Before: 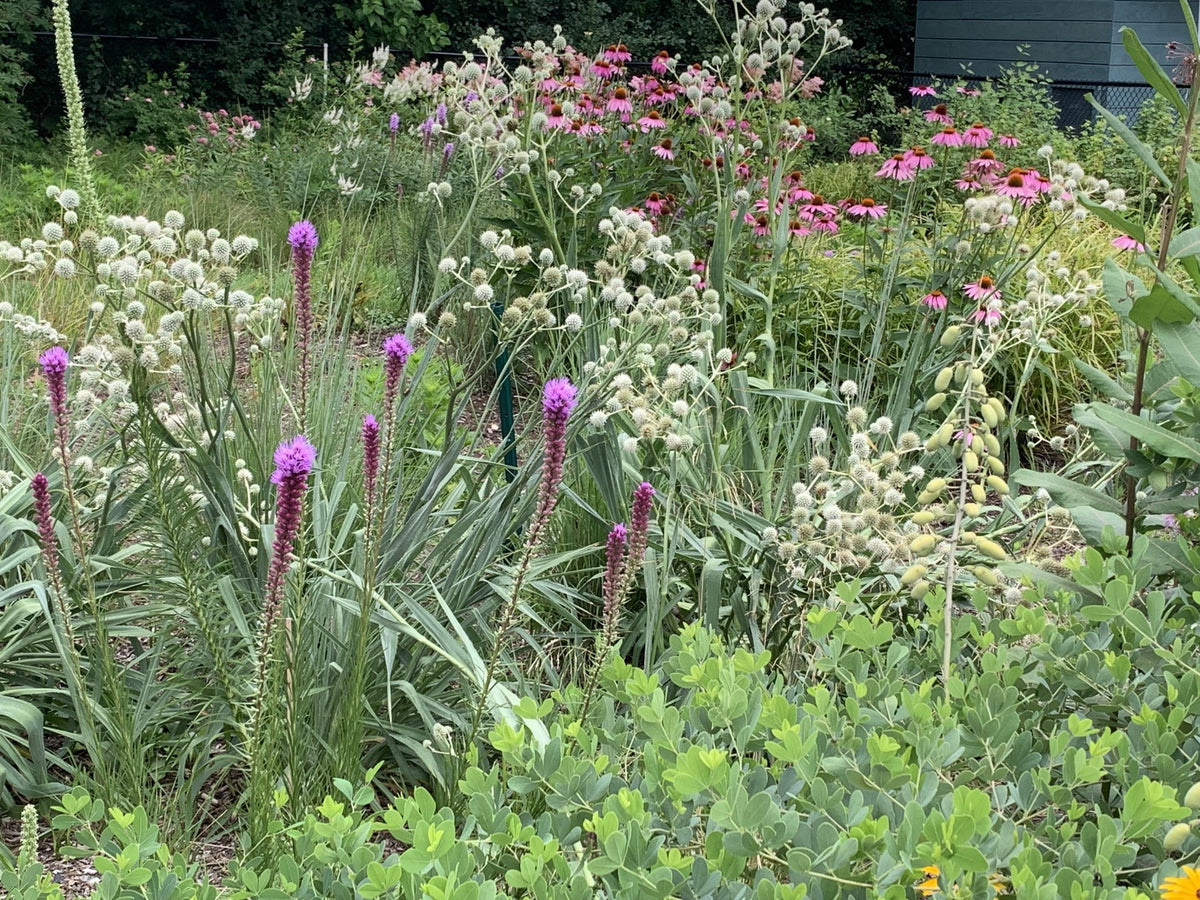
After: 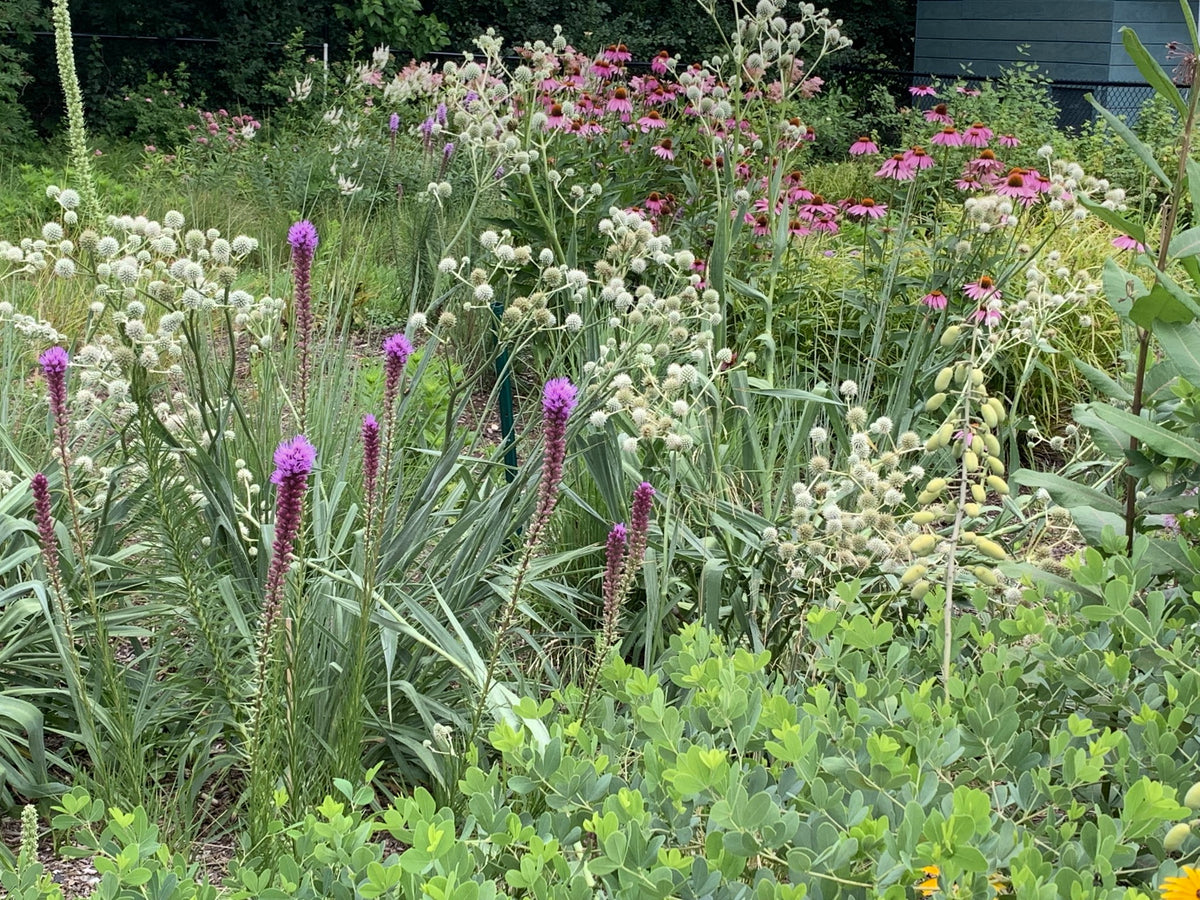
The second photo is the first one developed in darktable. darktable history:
color zones: curves: ch0 [(0.068, 0.464) (0.25, 0.5) (0.48, 0.508) (0.75, 0.536) (0.886, 0.476) (0.967, 0.456)]; ch1 [(0.066, 0.456) (0.25, 0.5) (0.616, 0.508) (0.746, 0.56) (0.934, 0.444)]
color balance rgb: perceptual saturation grading › global saturation 0.04%, global vibrance 20%
